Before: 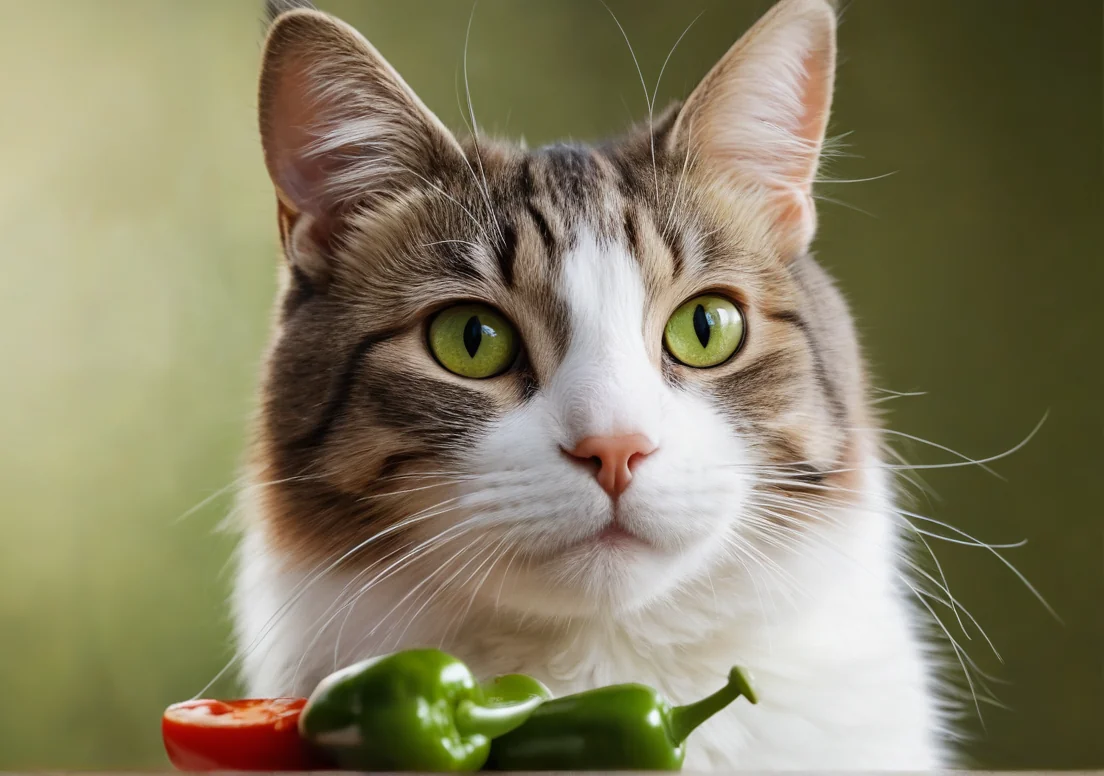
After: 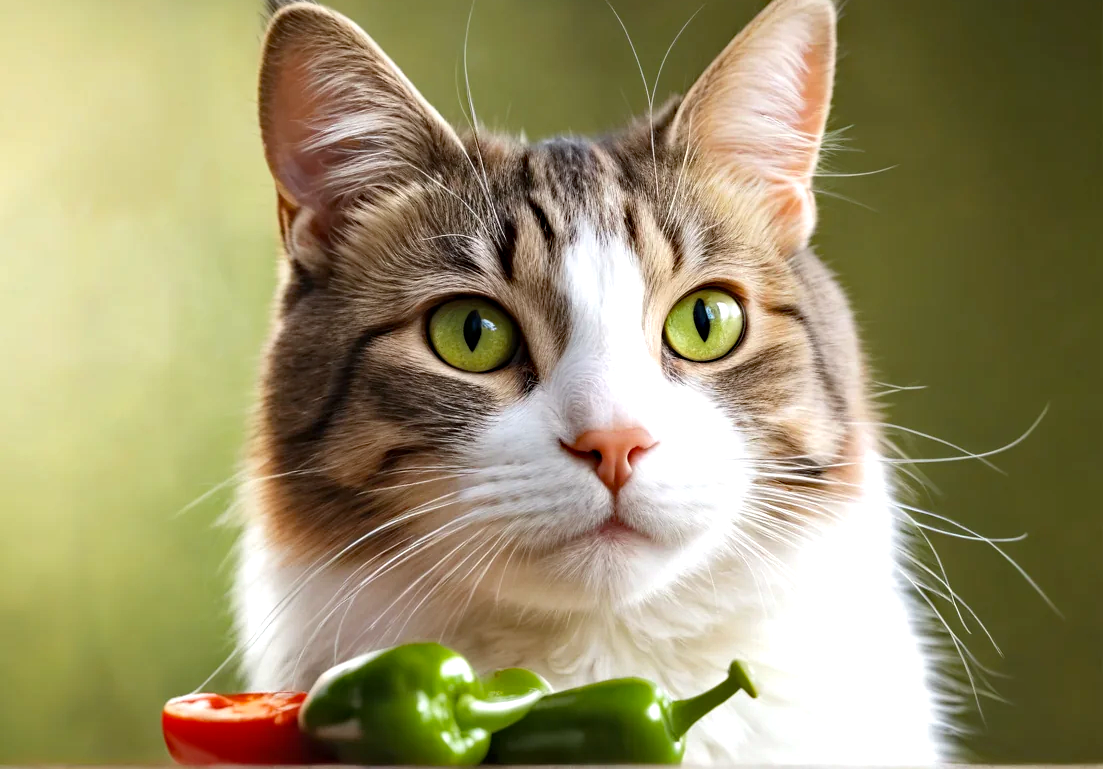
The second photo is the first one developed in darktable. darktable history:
exposure: exposure 0.605 EV, compensate highlight preservation false
crop: top 0.863%, right 0.017%
haze removal: strength 0.299, distance 0.256, compatibility mode true, adaptive false
